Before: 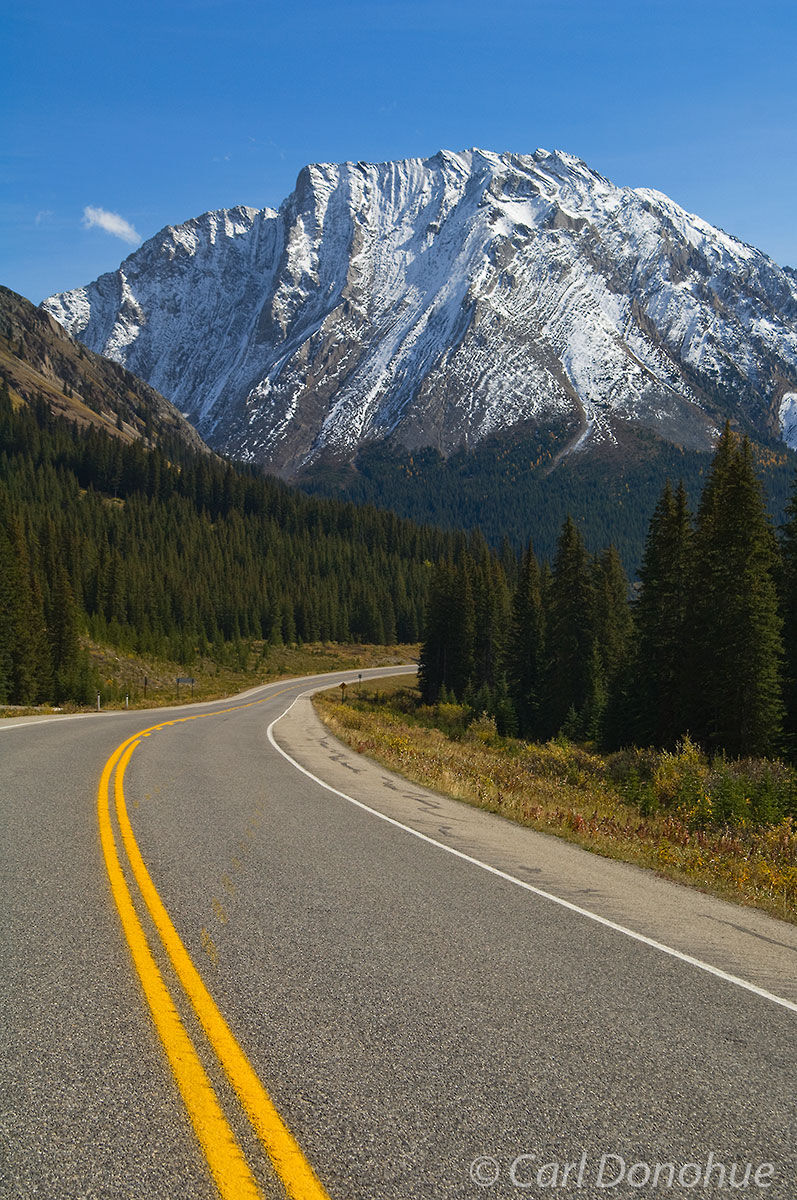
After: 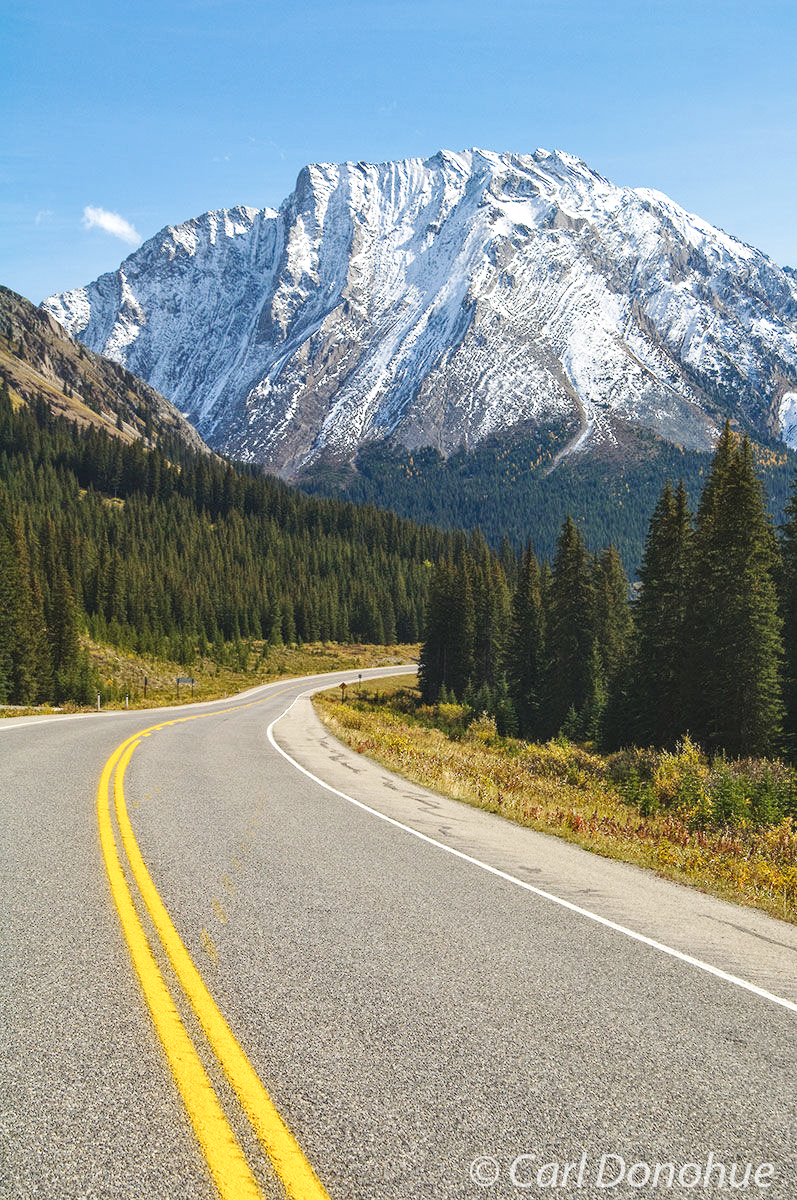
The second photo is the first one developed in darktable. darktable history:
local contrast: detail 130%
base curve: curves: ch0 [(0, 0.007) (0.028, 0.063) (0.121, 0.311) (0.46, 0.743) (0.859, 0.957) (1, 1)], preserve colors none
